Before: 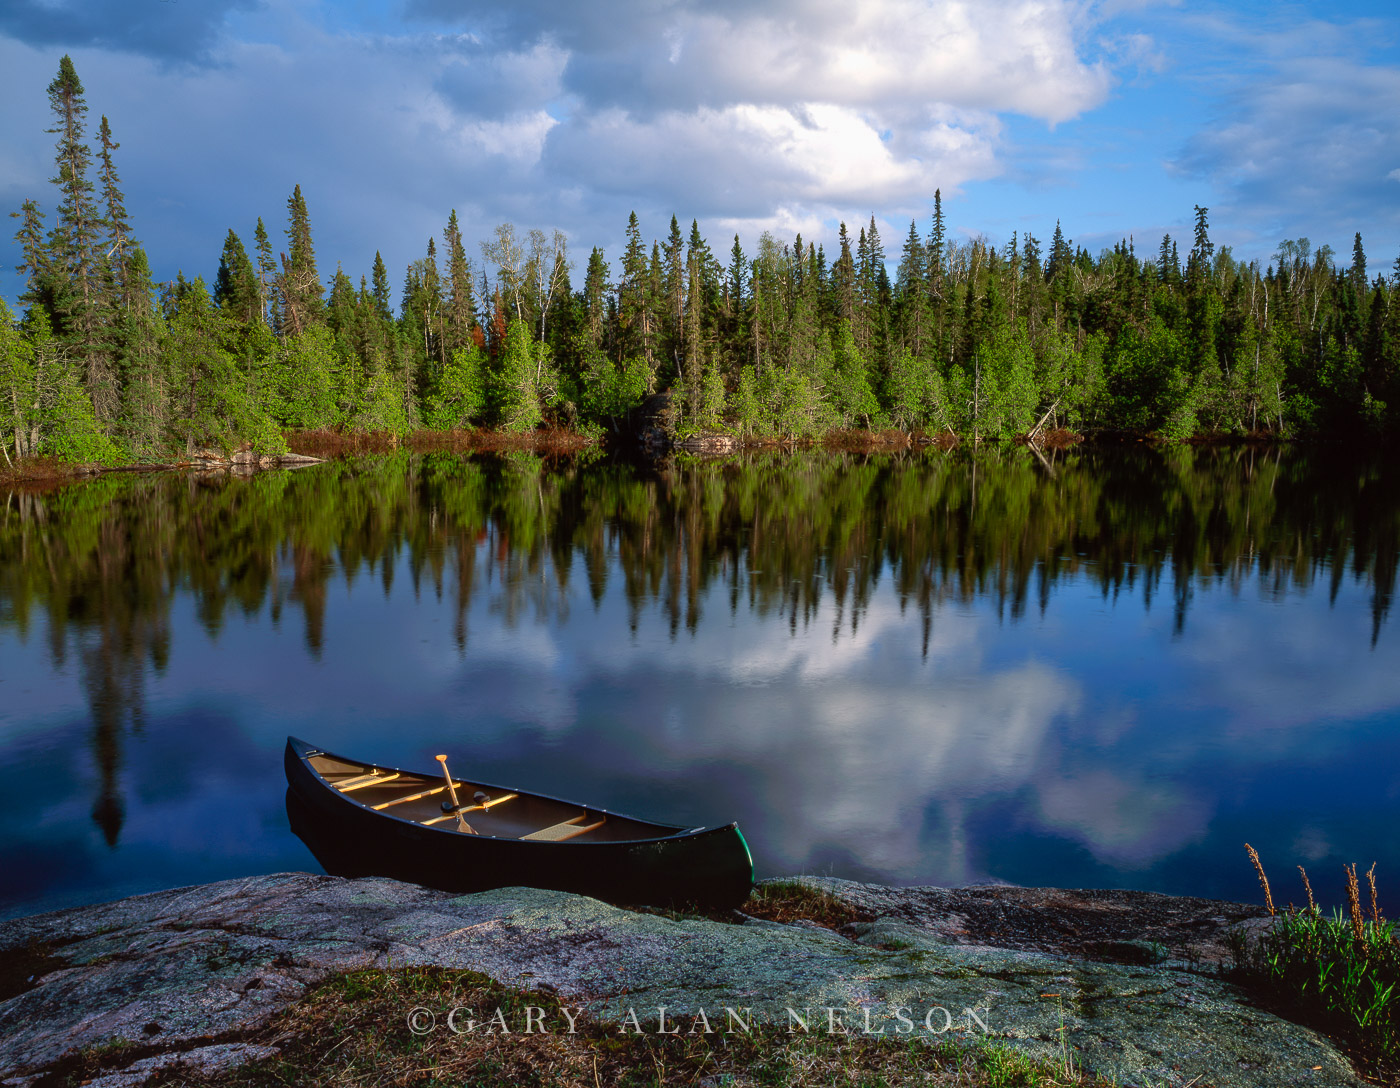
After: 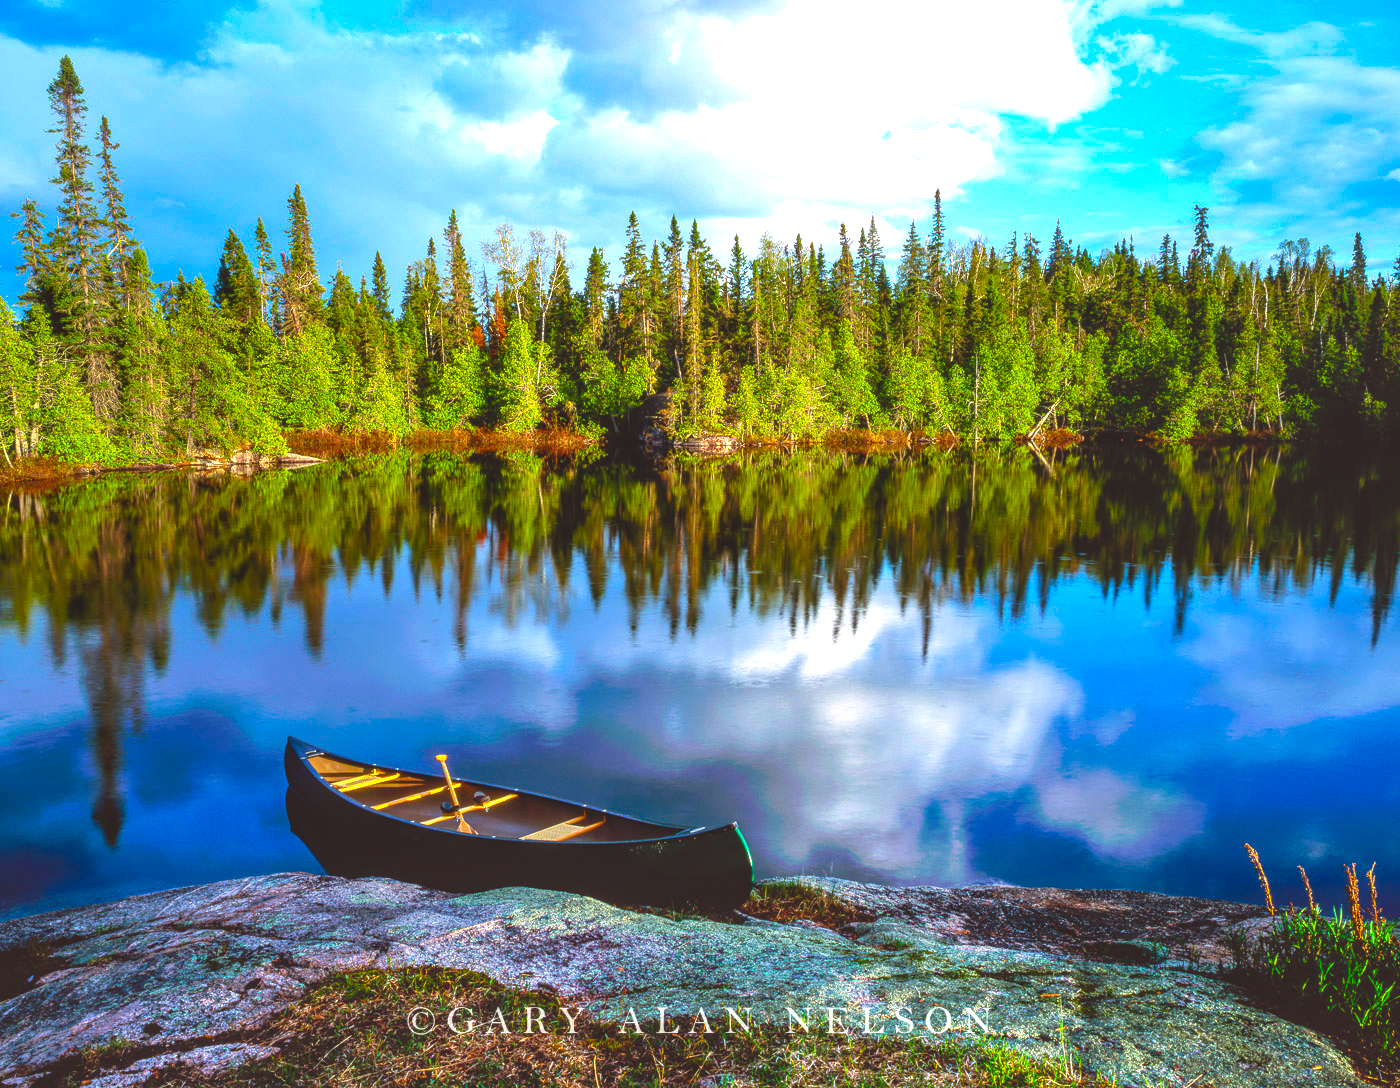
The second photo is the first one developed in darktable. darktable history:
exposure: black level correction 0, exposure 1.2 EV, compensate highlight preservation false
local contrast: detail 130%
color balance rgb: shadows lift › chroma 1.016%, shadows lift › hue 31.23°, global offset › luminance 1.987%, perceptual saturation grading › global saturation 25.343%, global vibrance 42.323%
